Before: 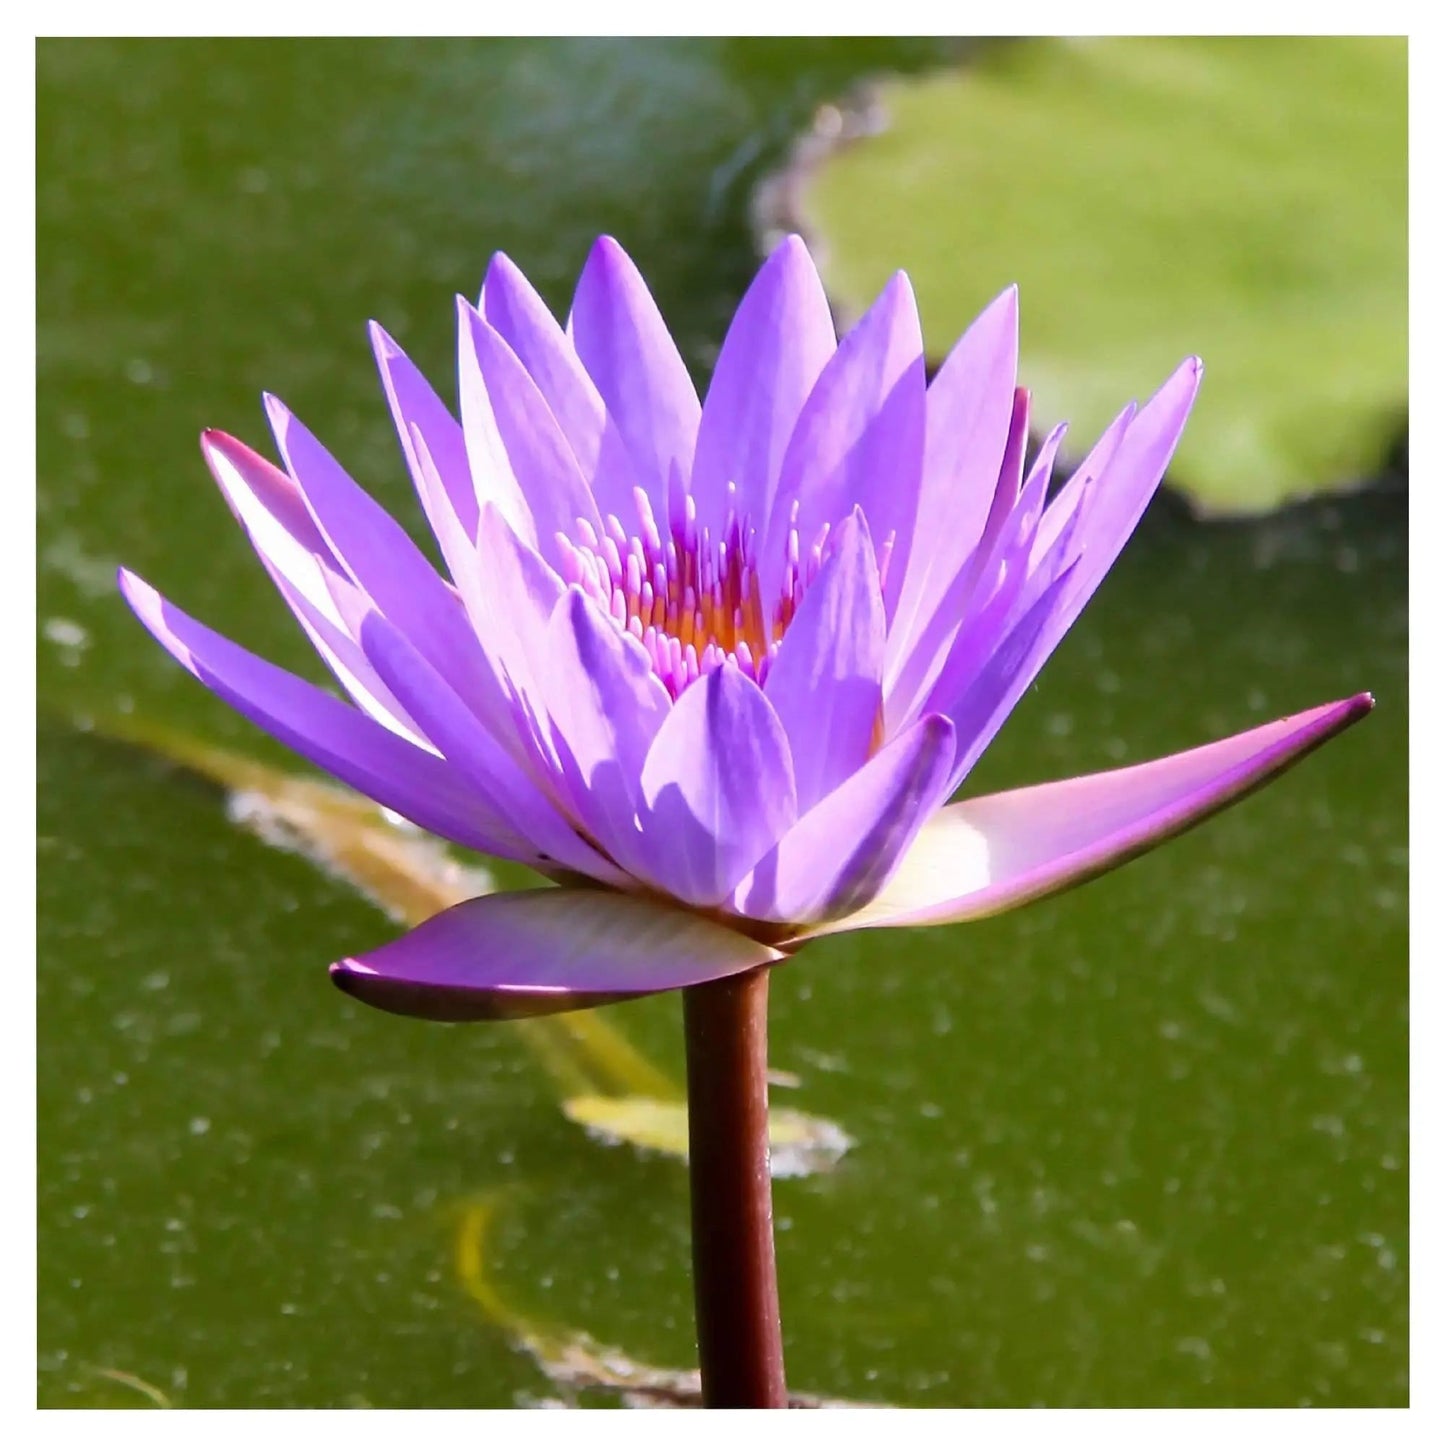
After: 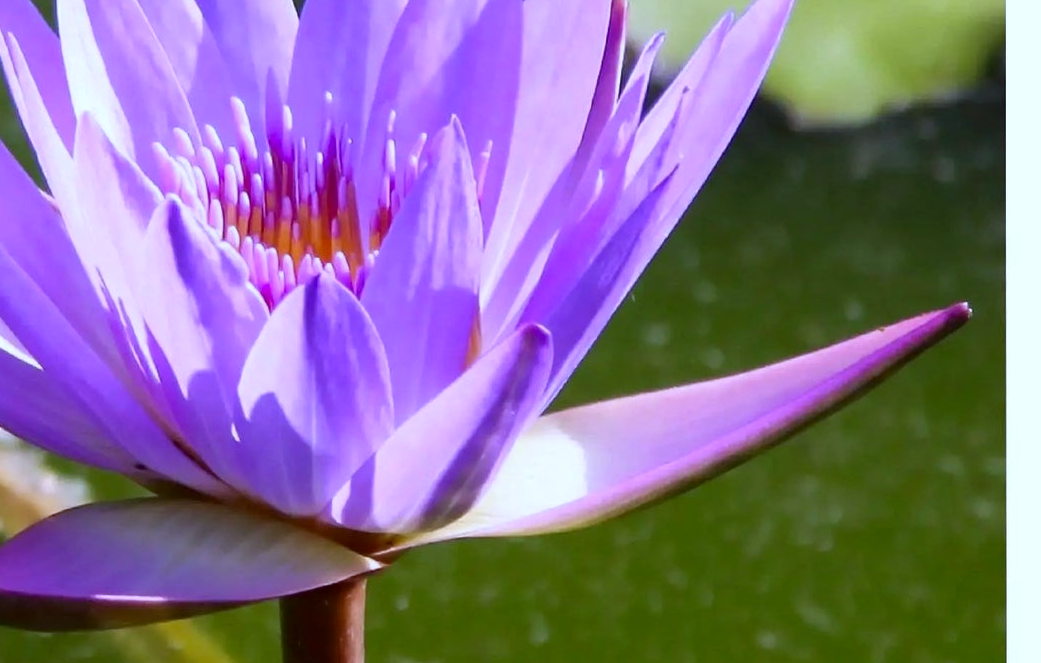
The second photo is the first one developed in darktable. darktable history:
contrast brightness saturation: contrast 0.03, brightness -0.04
crop and rotate: left 27.938%, top 27.046%, bottom 27.046%
white balance: red 0.931, blue 1.11
